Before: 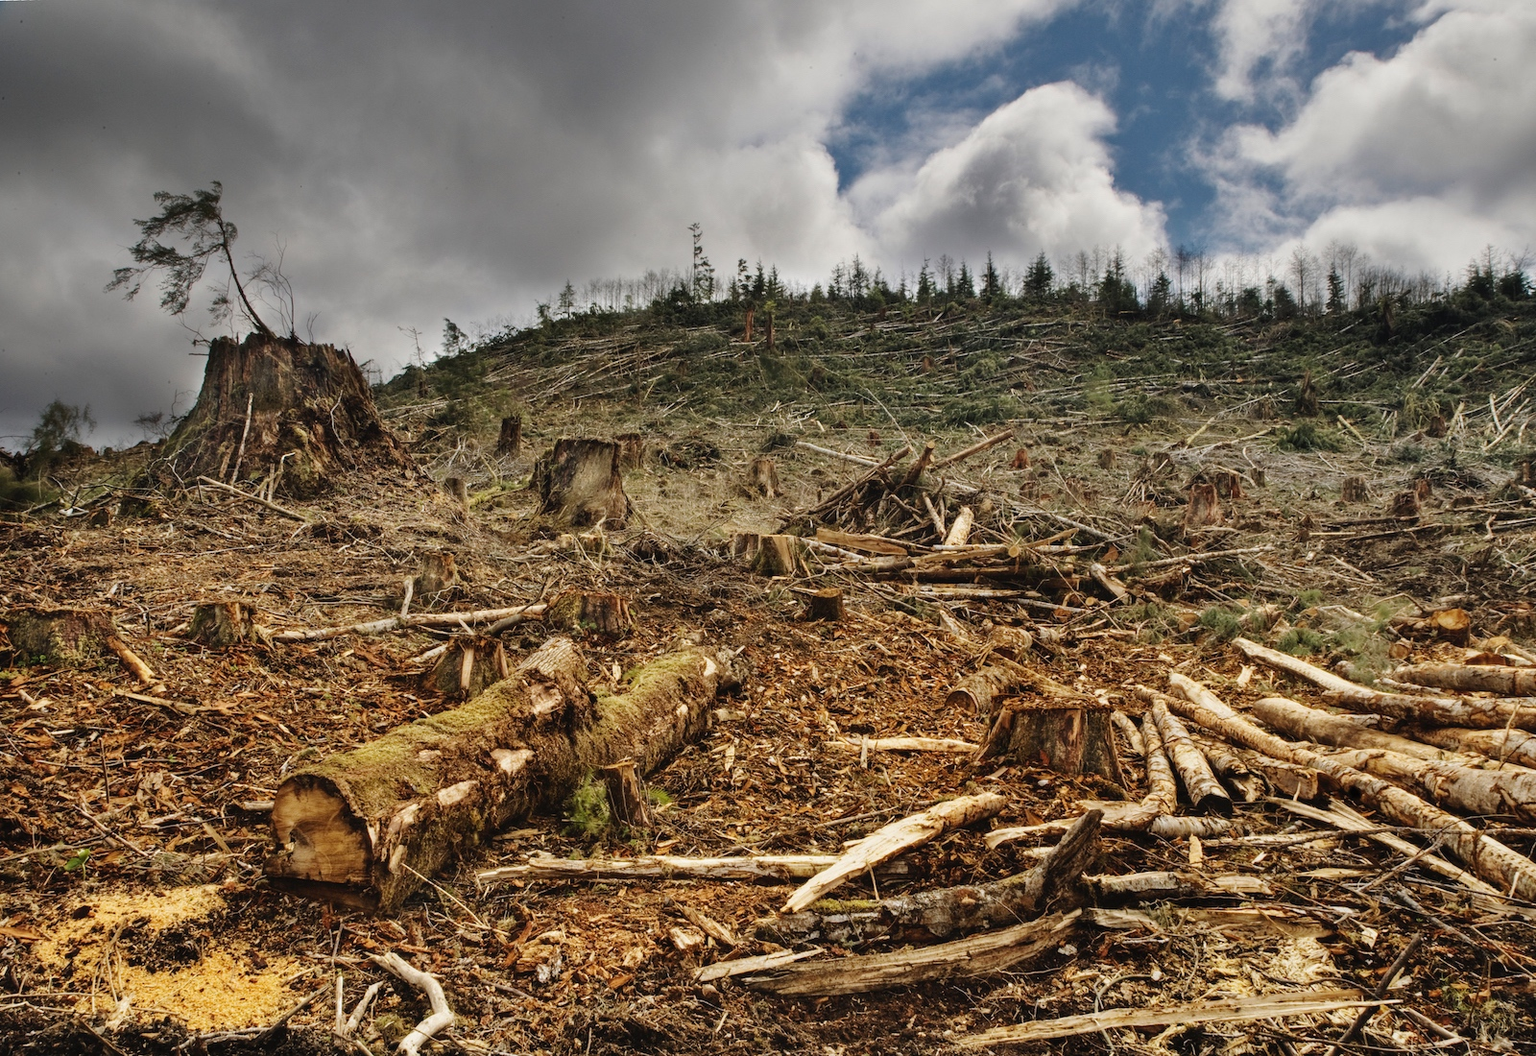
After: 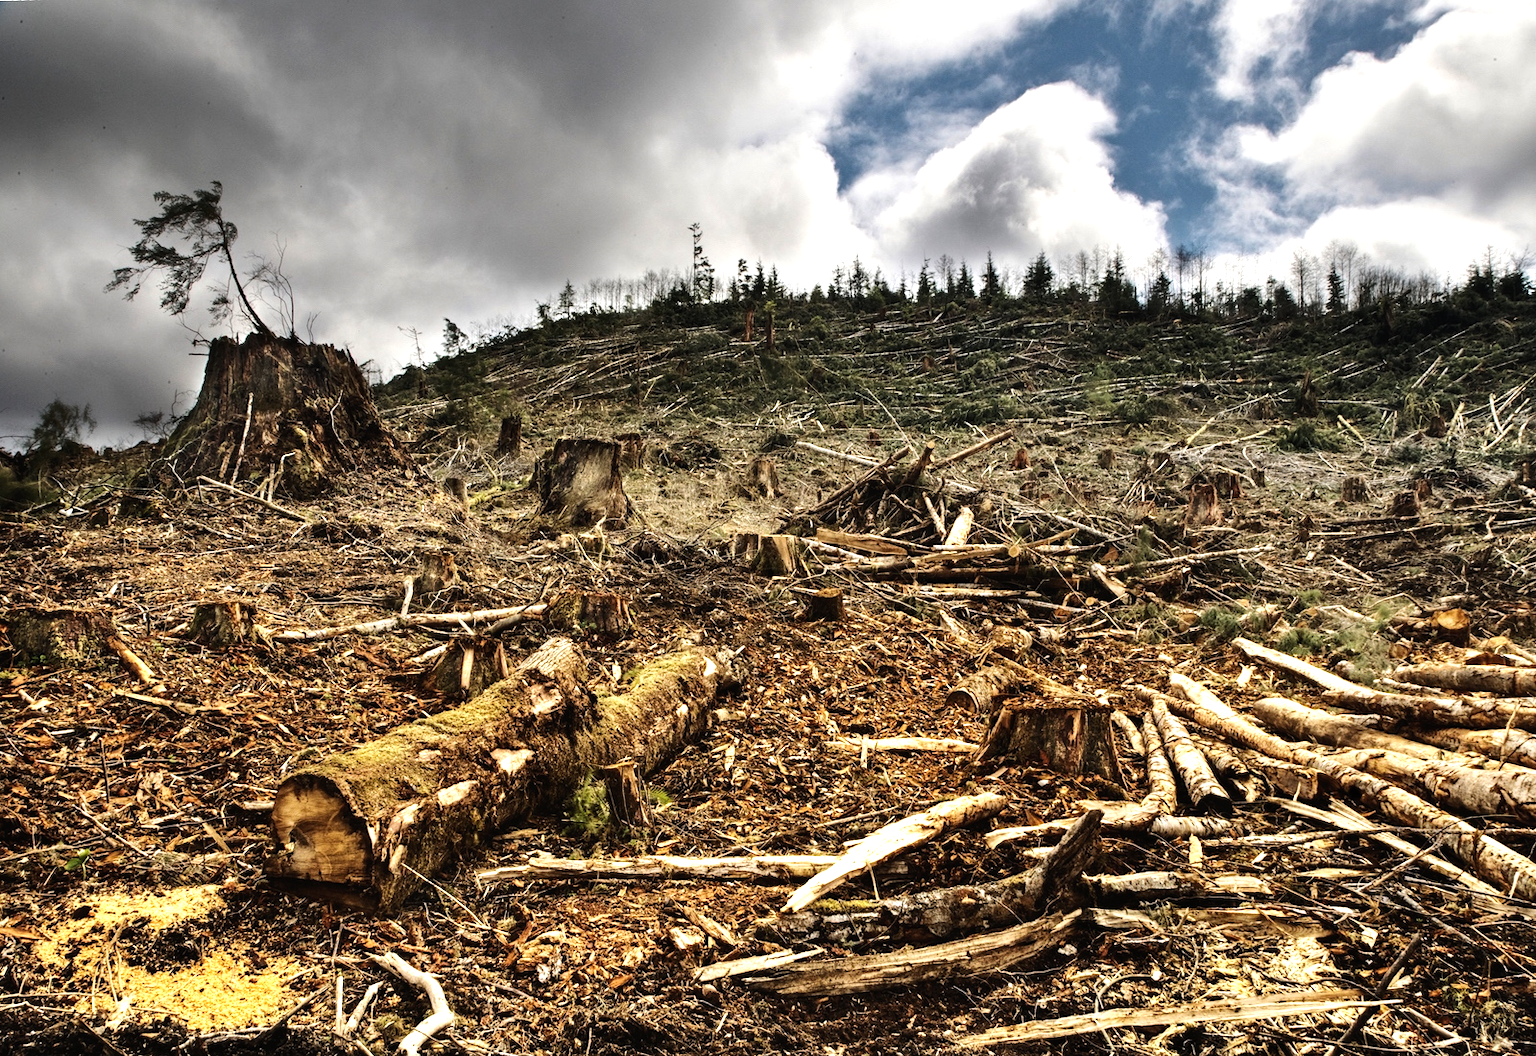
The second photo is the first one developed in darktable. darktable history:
tone equalizer: -8 EV -1.06 EV, -7 EV -0.997 EV, -6 EV -0.889 EV, -5 EV -0.601 EV, -3 EV 0.579 EV, -2 EV 0.873 EV, -1 EV 1 EV, +0 EV 1.06 EV, edges refinement/feathering 500, mask exposure compensation -1.57 EV, preserve details no
